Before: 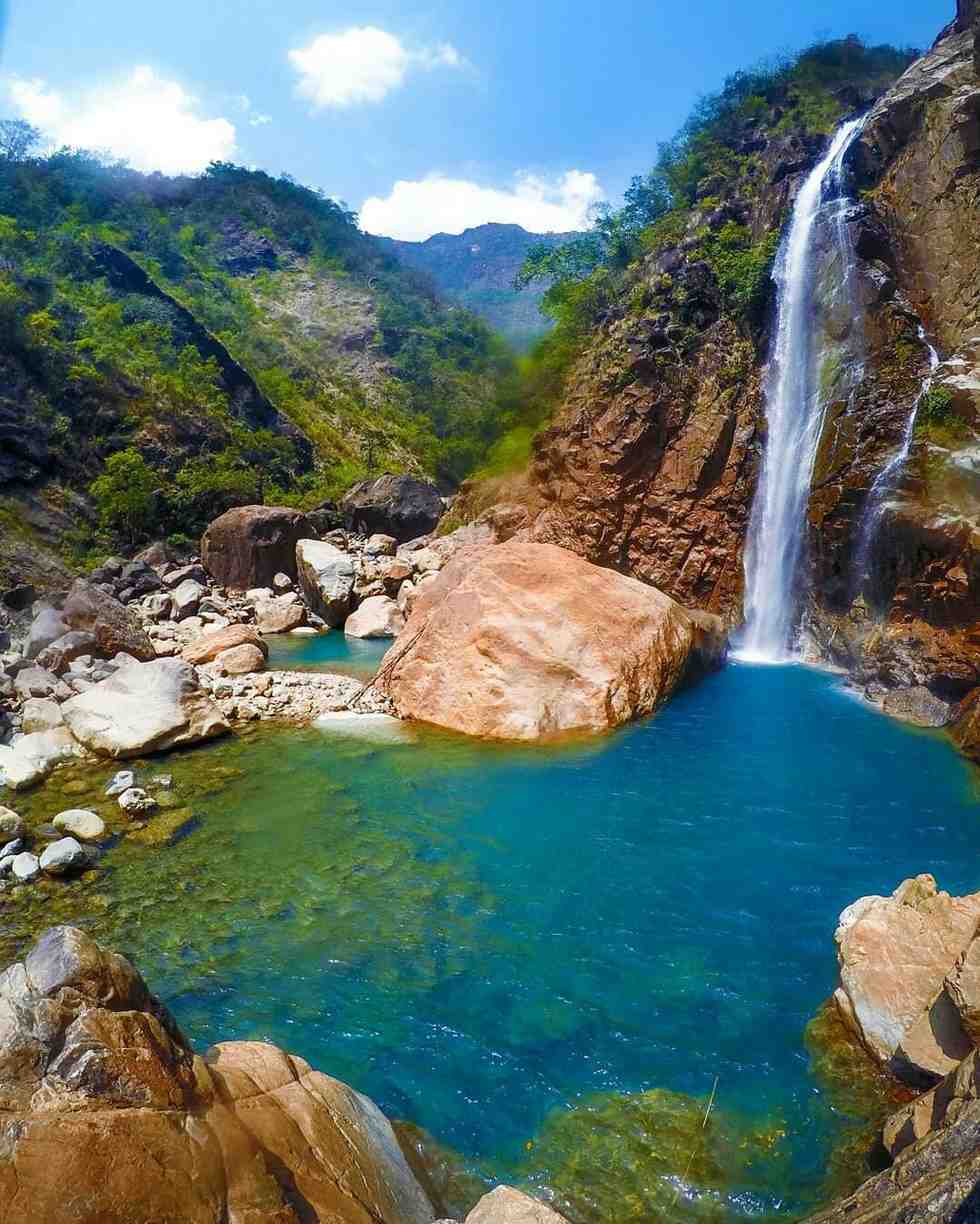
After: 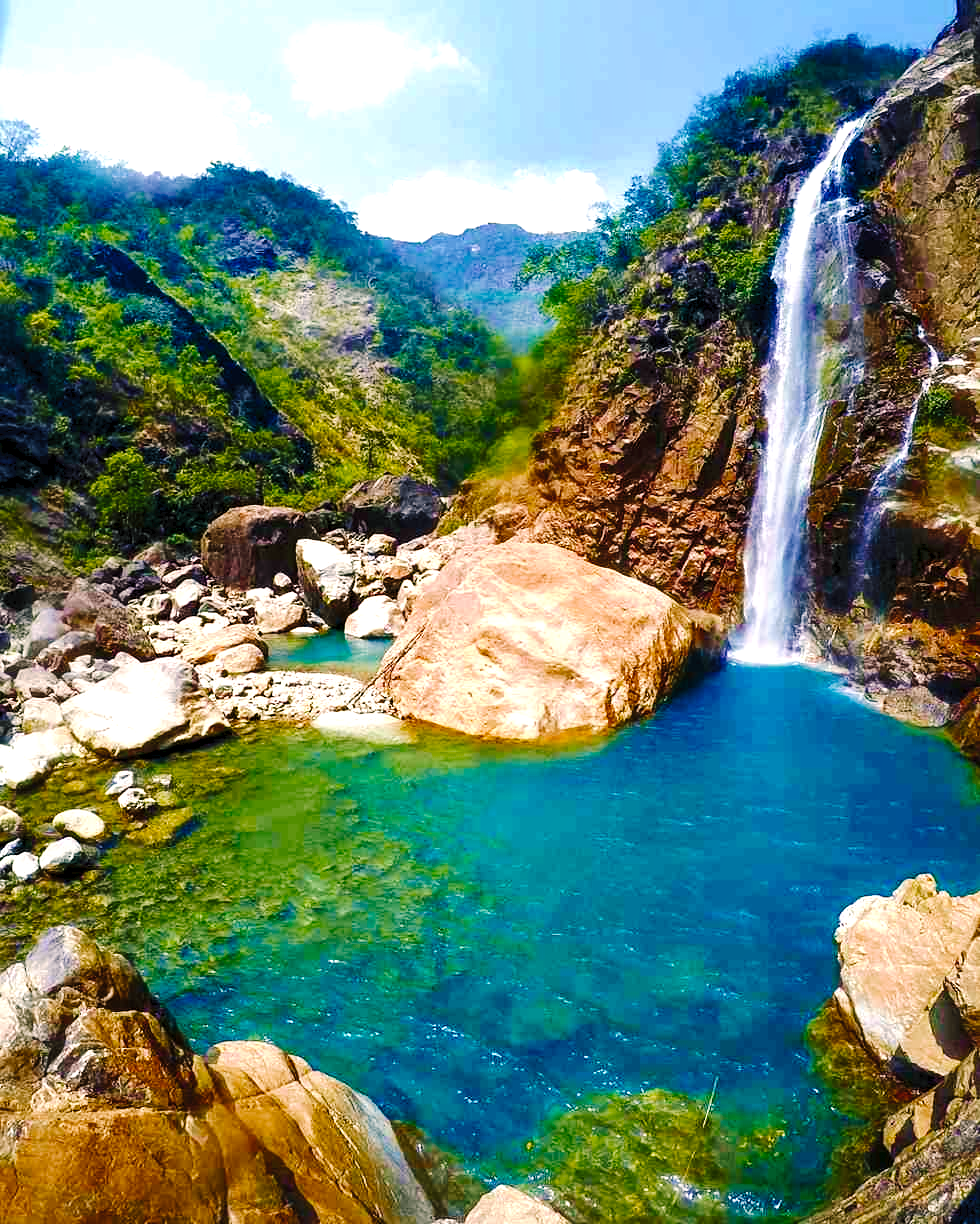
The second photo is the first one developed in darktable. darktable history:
base curve: preserve colors none
tone curve: curves: ch0 [(0, 0) (0.003, 0.039) (0.011, 0.041) (0.025, 0.048) (0.044, 0.065) (0.069, 0.084) (0.1, 0.104) (0.136, 0.137) (0.177, 0.19) (0.224, 0.245) (0.277, 0.32) (0.335, 0.409) (0.399, 0.496) (0.468, 0.58) (0.543, 0.656) (0.623, 0.733) (0.709, 0.796) (0.801, 0.852) (0.898, 0.93) (1, 1)], preserve colors none
local contrast: mode bilateral grid, contrast 20, coarseness 50, detail 120%, midtone range 0.2
velvia: strength 27%
color balance rgb: shadows lift › chroma 2%, shadows lift › hue 185.64°, power › luminance 1.48%, highlights gain › chroma 3%, highlights gain › hue 54.51°, global offset › luminance -0.4%, perceptual saturation grading › highlights -18.47%, perceptual saturation grading › mid-tones 6.62%, perceptual saturation grading › shadows 28.22%, perceptual brilliance grading › highlights 15.68%, perceptual brilliance grading › shadows -14.29%, global vibrance 25.96%, contrast 6.45%
